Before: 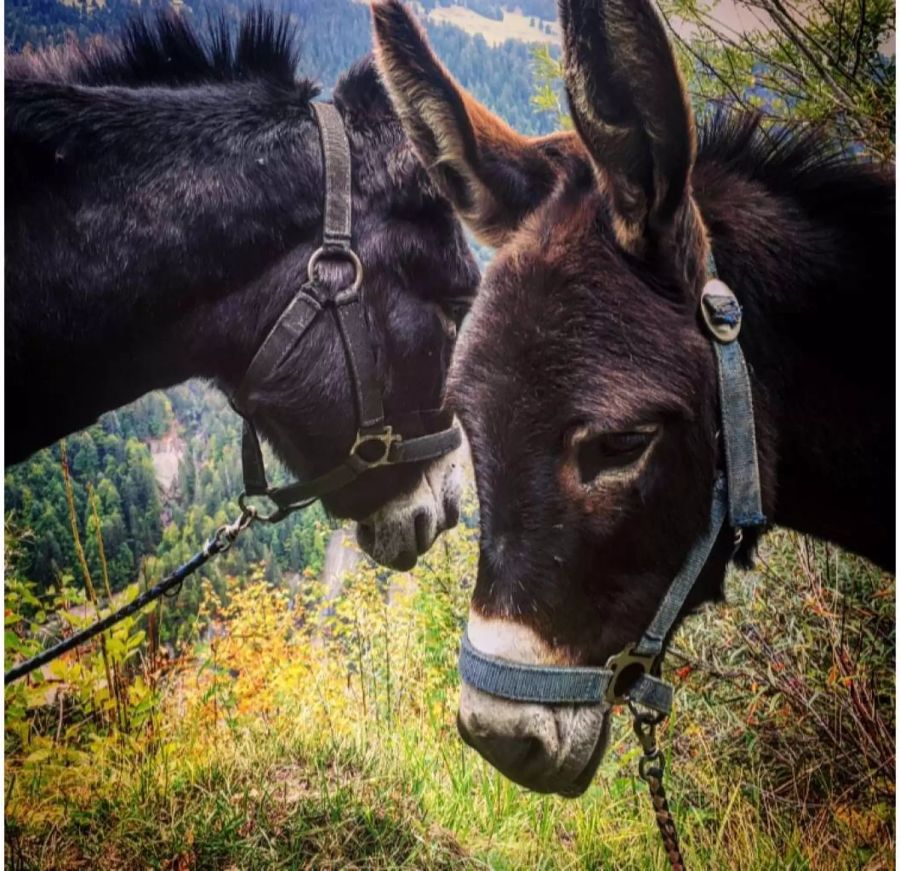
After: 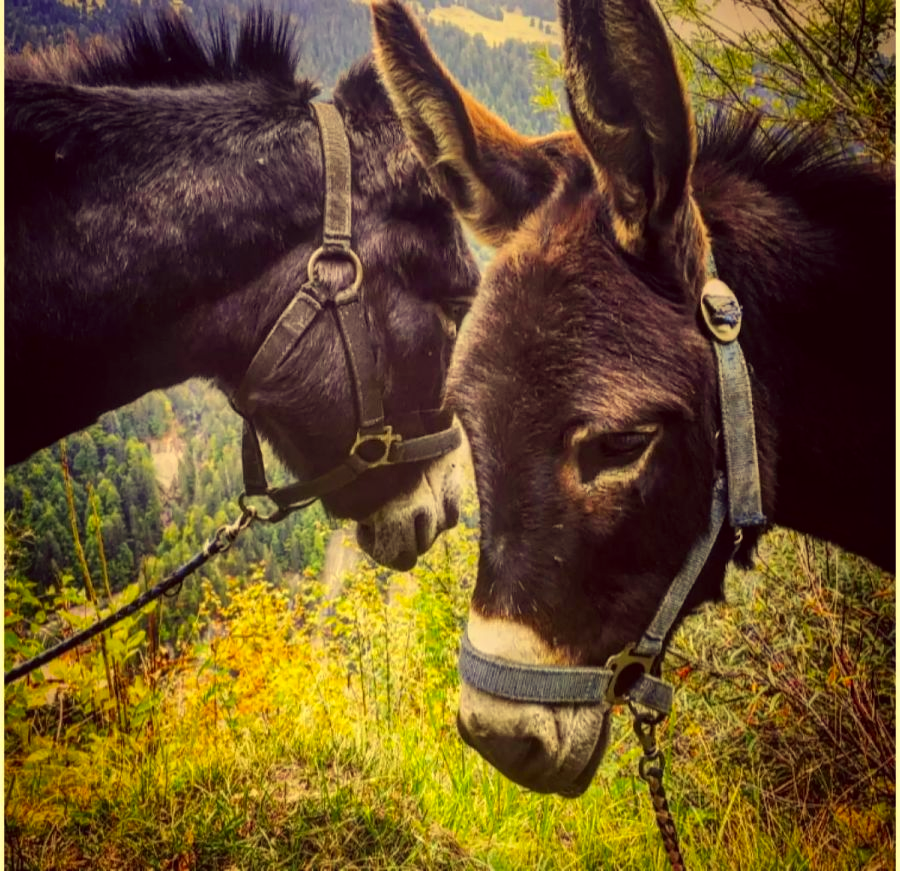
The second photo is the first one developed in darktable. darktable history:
color correction: highlights a* -0.482, highlights b* 40, shadows a* 9.8, shadows b* -0.161
shadows and highlights: low approximation 0.01, soften with gaussian
